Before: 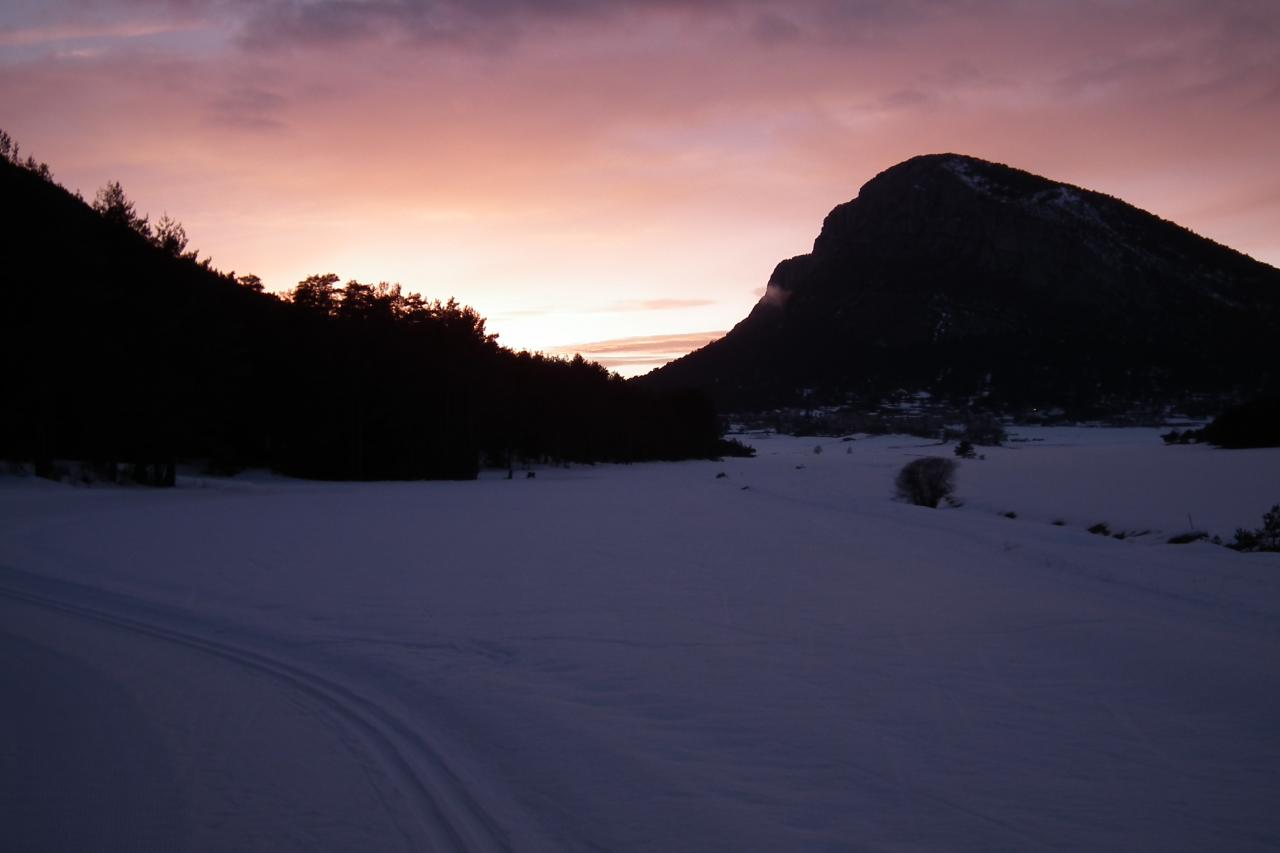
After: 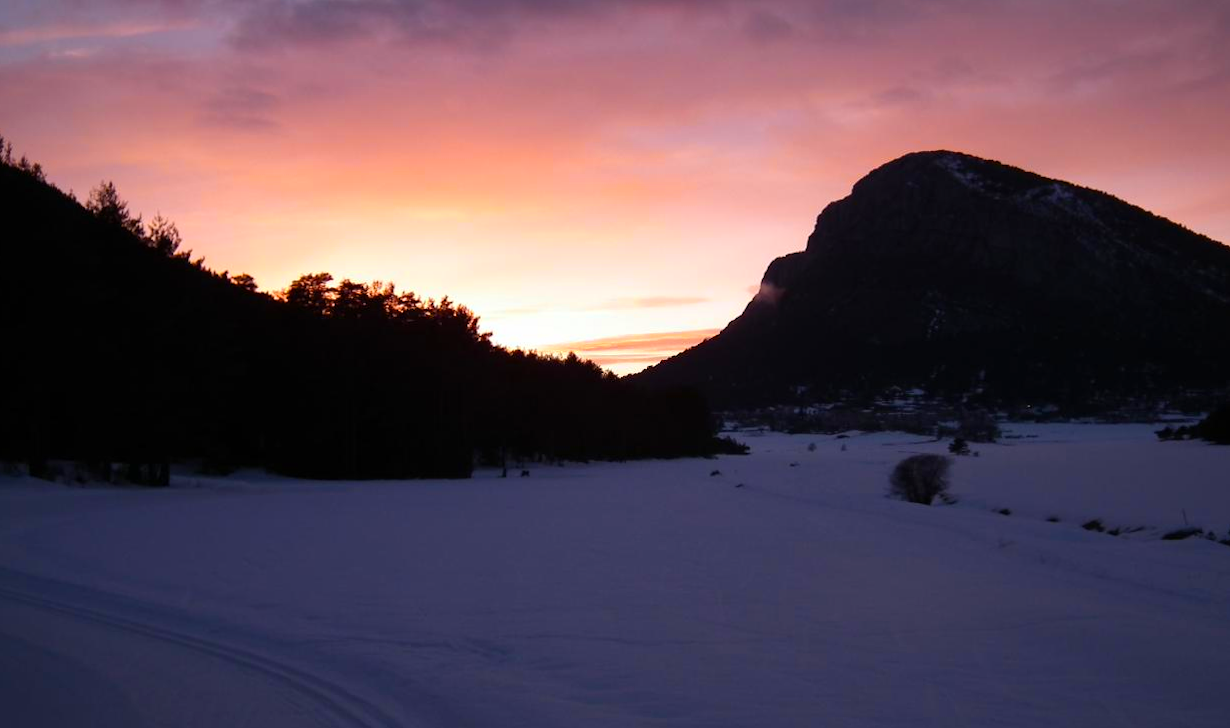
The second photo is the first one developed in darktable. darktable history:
color balance rgb: perceptual saturation grading › global saturation 30%, global vibrance 20%
crop and rotate: angle 0.2°, left 0.275%, right 3.127%, bottom 14.18%
color zones: curves: ch0 [(0.224, 0.526) (0.75, 0.5)]; ch1 [(0.055, 0.526) (0.224, 0.761) (0.377, 0.526) (0.75, 0.5)]
